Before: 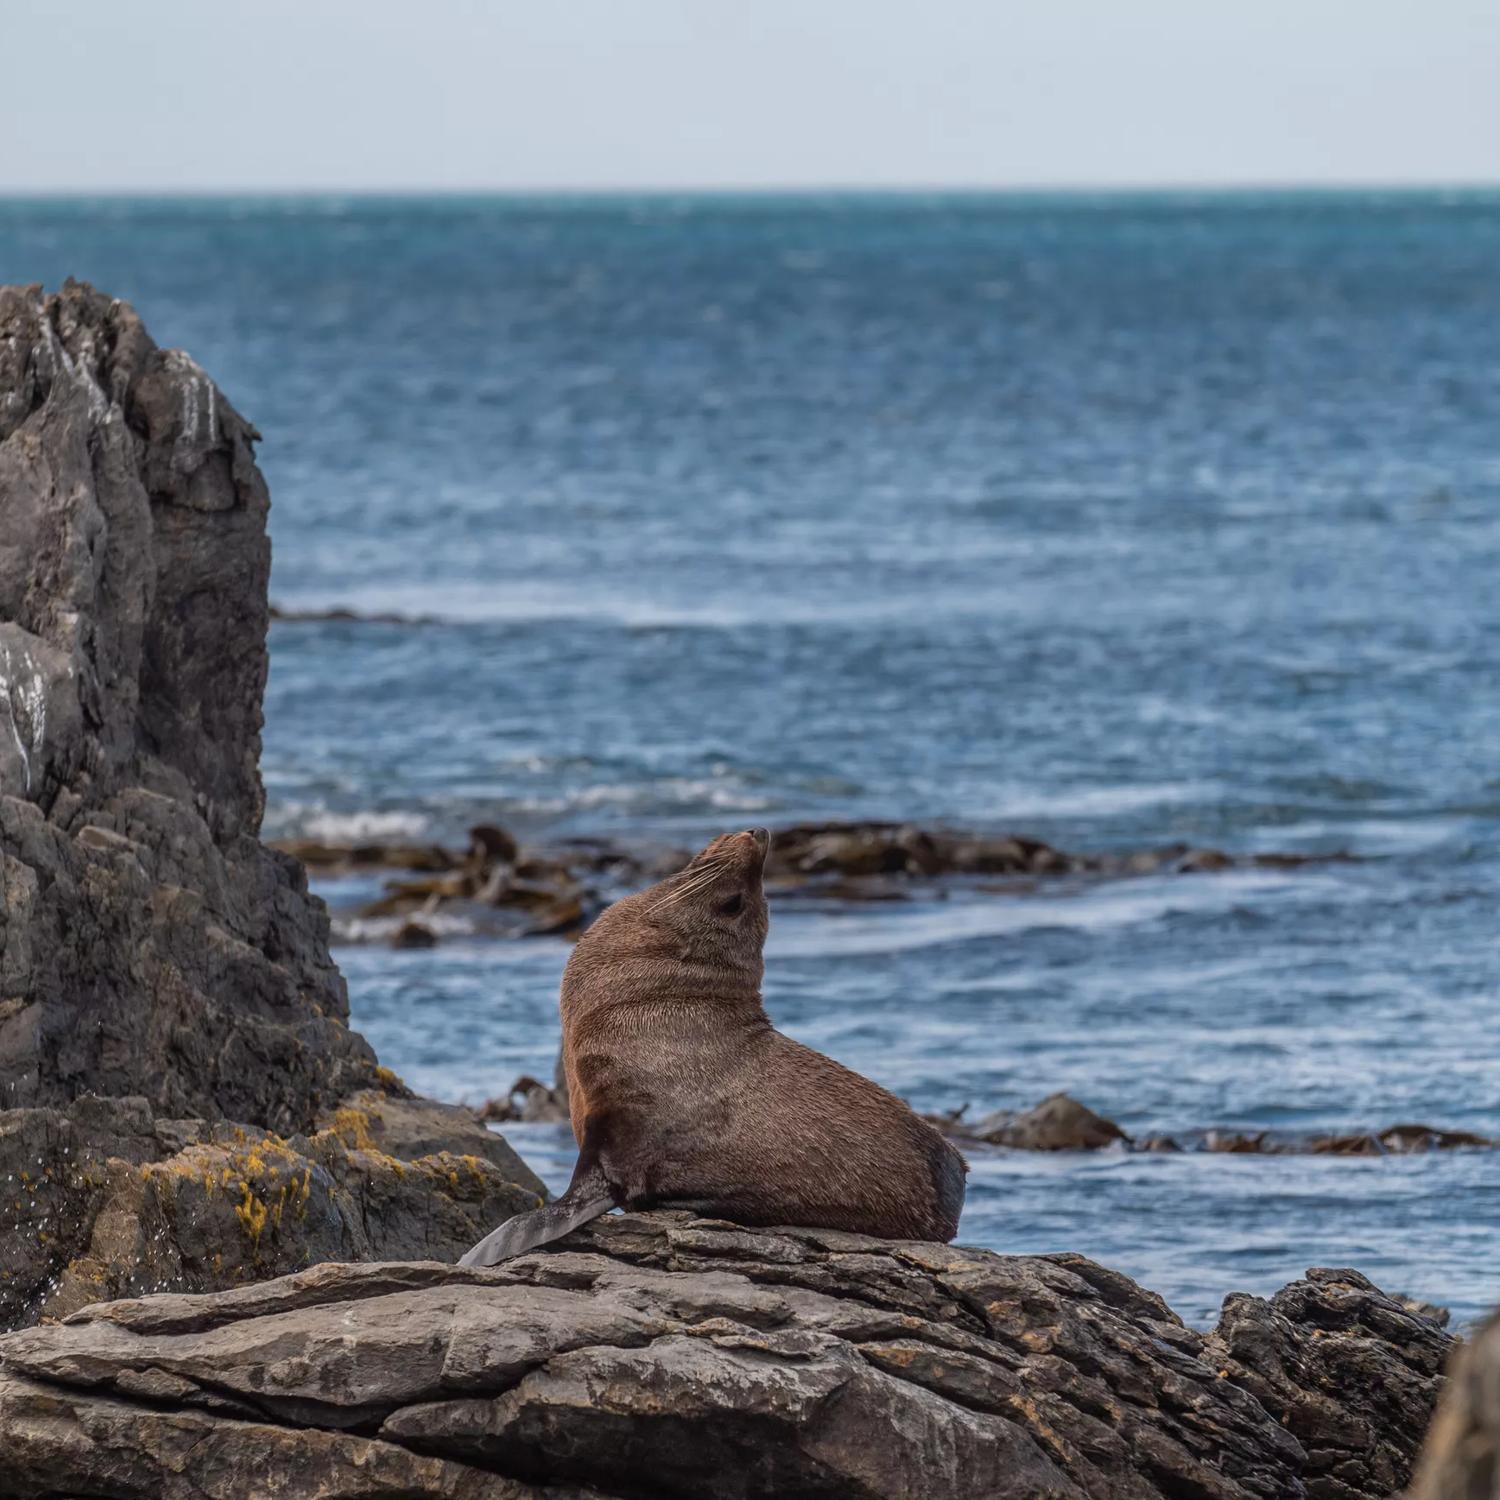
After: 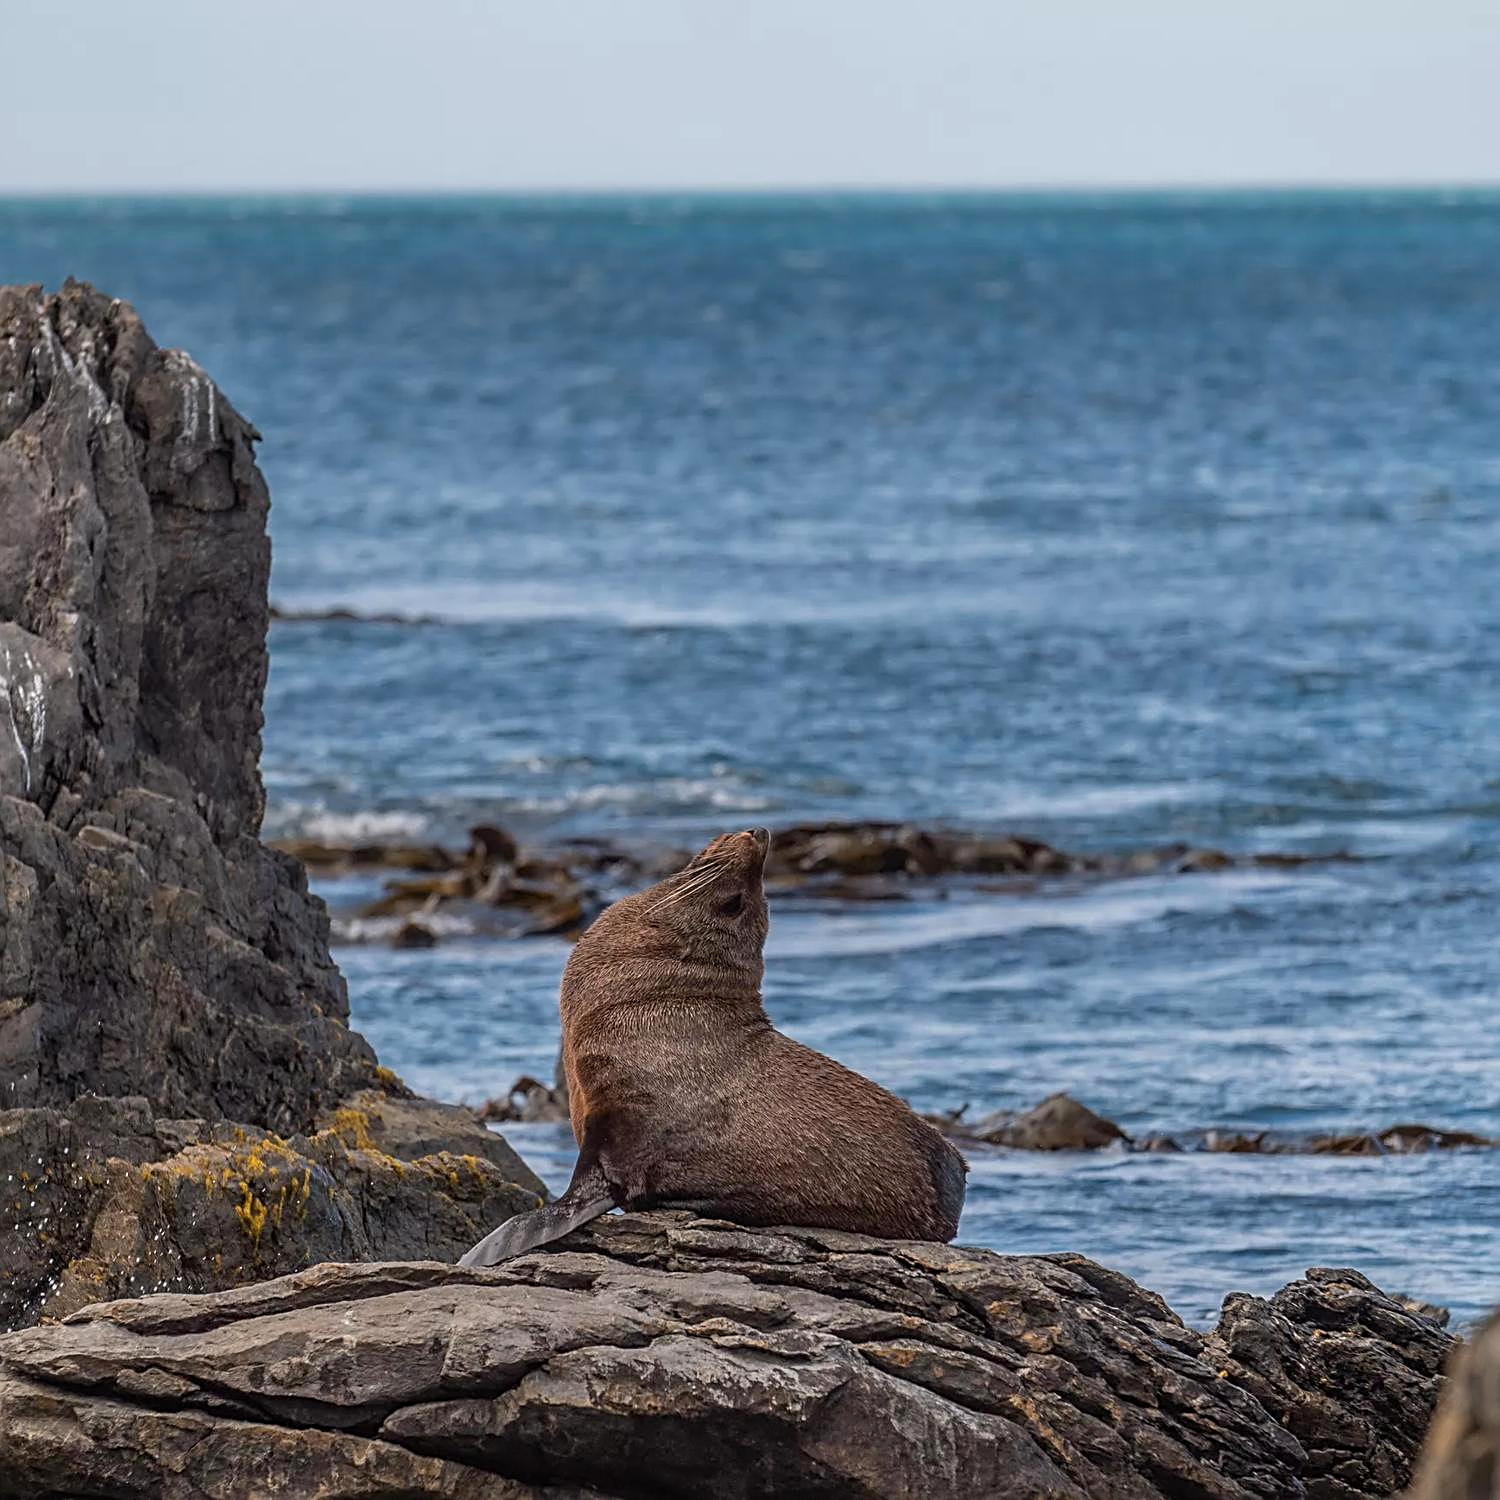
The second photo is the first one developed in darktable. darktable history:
rotate and perspective: automatic cropping off
sharpen: radius 2.543, amount 0.636
color balance rgb: perceptual saturation grading › global saturation 10%, global vibrance 10%
